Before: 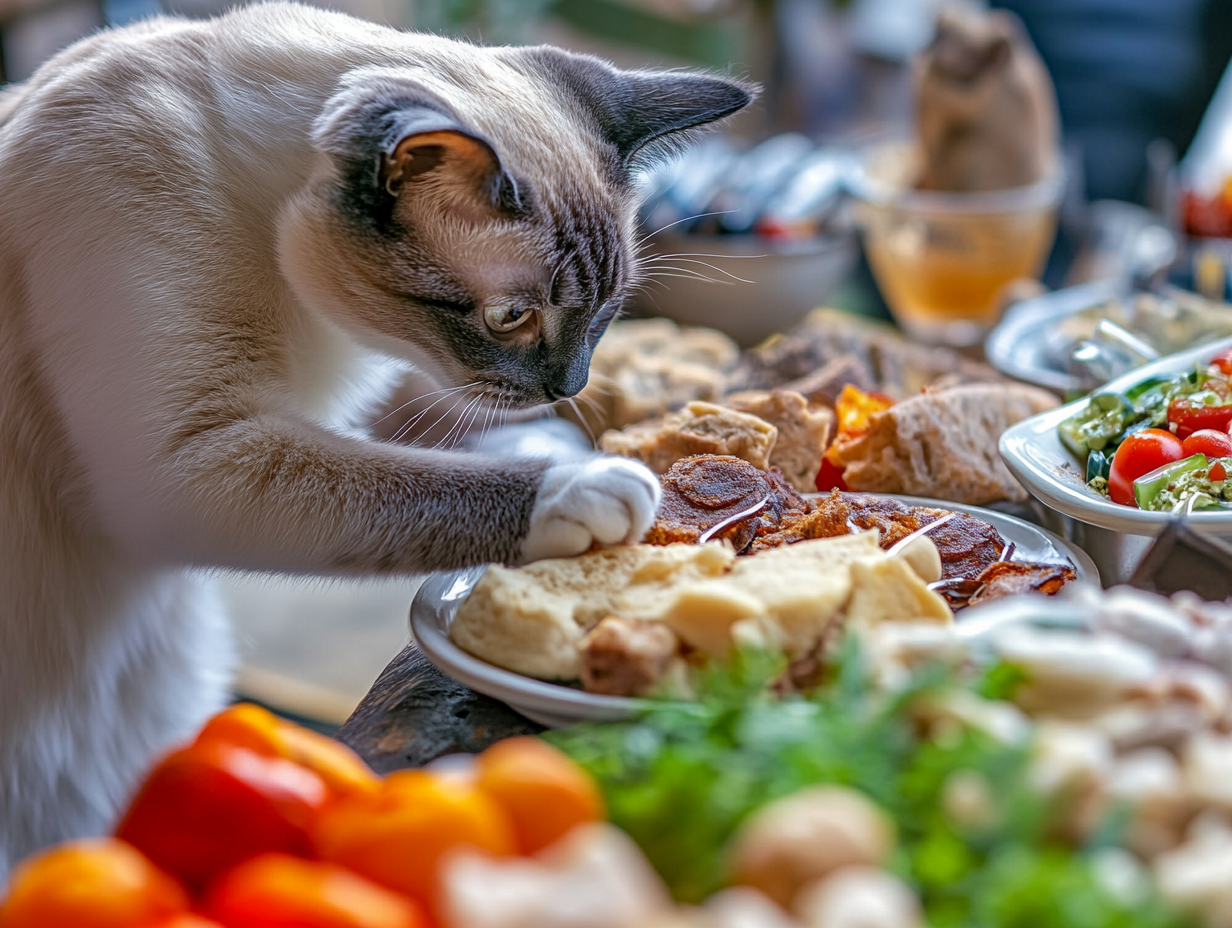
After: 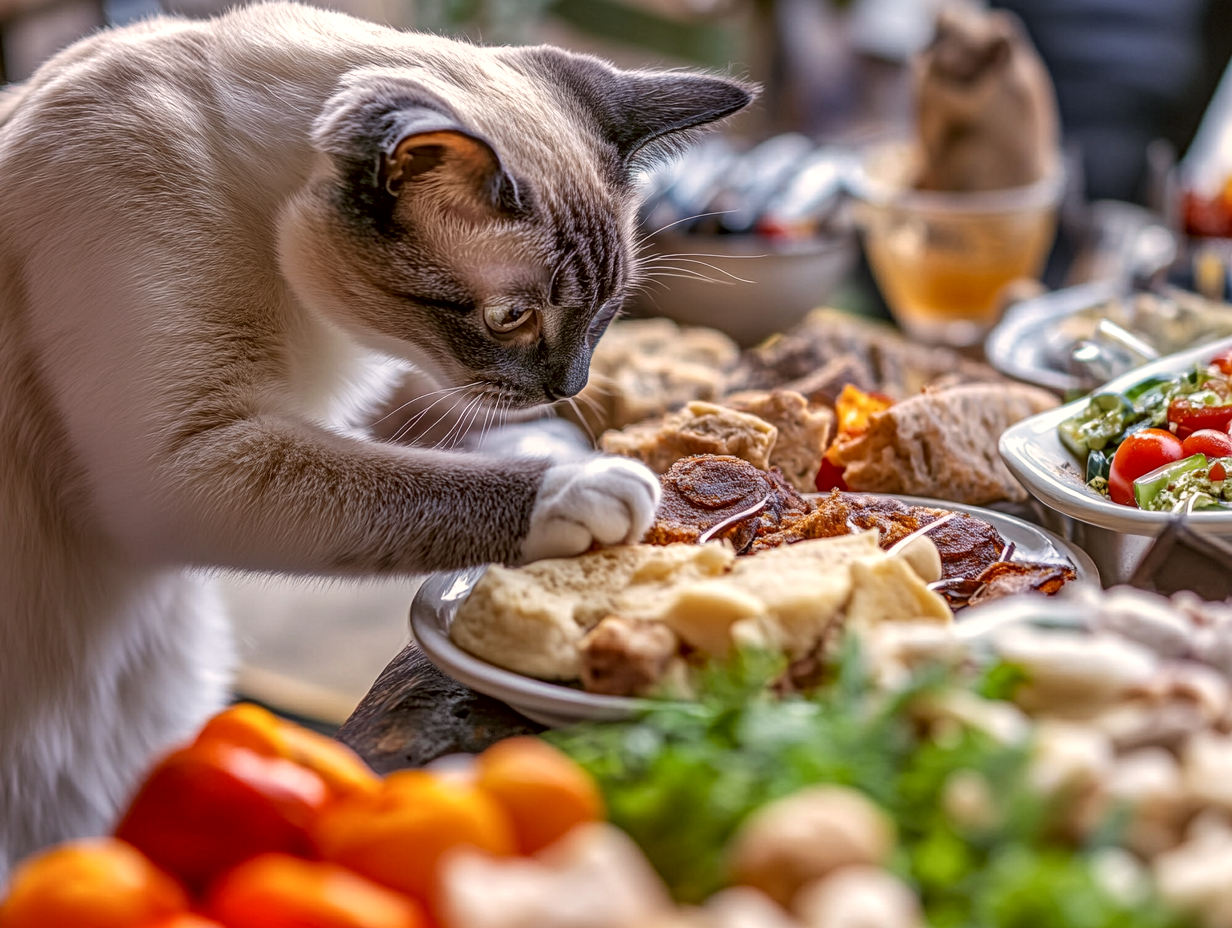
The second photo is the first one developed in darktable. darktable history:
tone curve: curves: ch0 [(0, 0) (0.266, 0.247) (0.741, 0.751) (1, 1)], color space Lab, linked channels, preserve colors none
color correction: highlights a* 6.27, highlights b* 8.19, shadows a* 5.94, shadows b* 7.23, saturation 0.9
local contrast: on, module defaults
